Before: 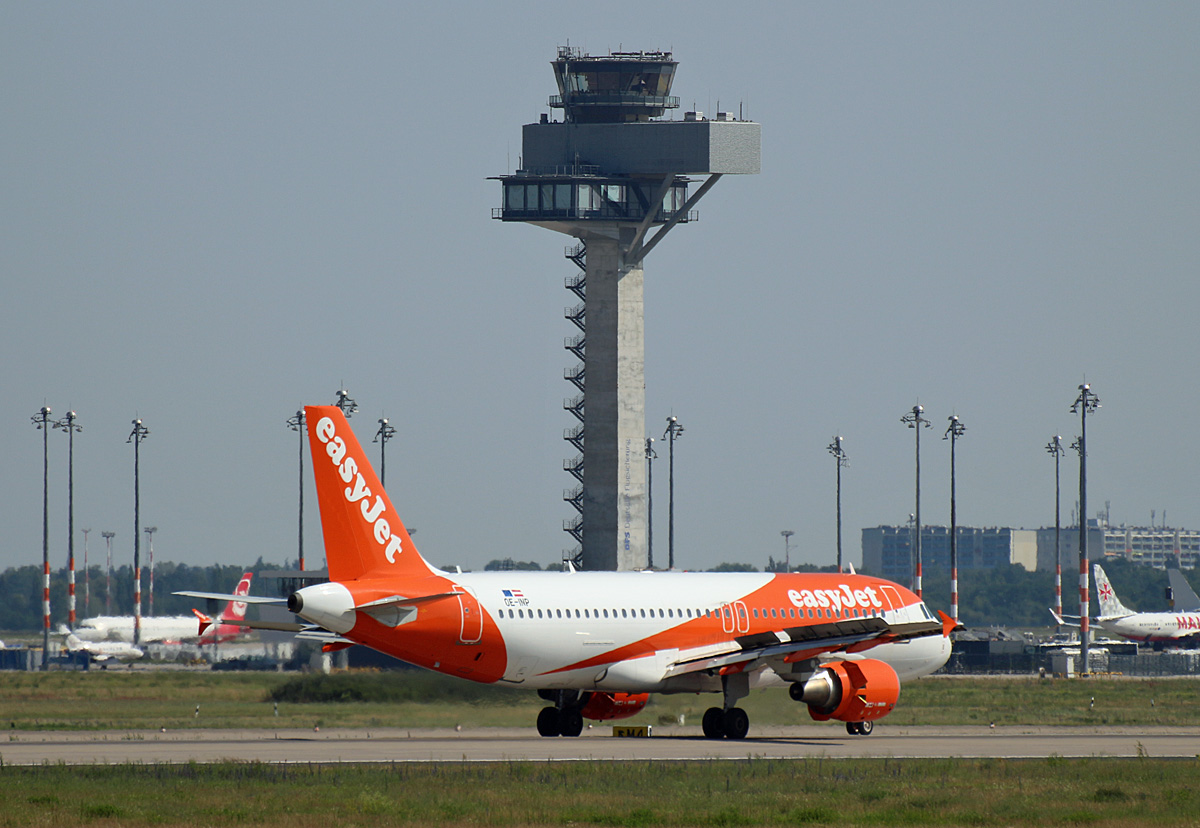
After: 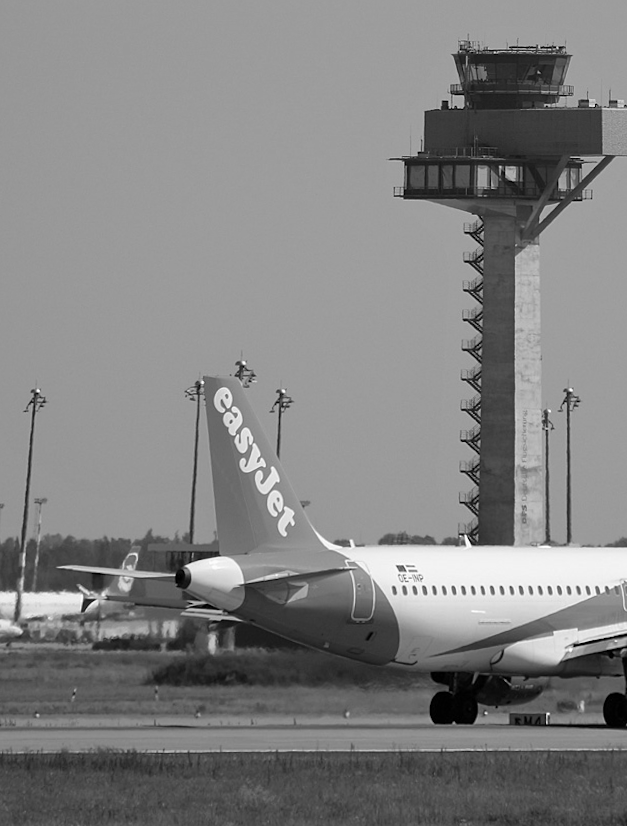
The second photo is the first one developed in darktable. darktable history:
rotate and perspective: rotation 0.215°, lens shift (vertical) -0.139, crop left 0.069, crop right 0.939, crop top 0.002, crop bottom 0.996
crop: left 5.114%, right 38.589%
monochrome: on, module defaults
